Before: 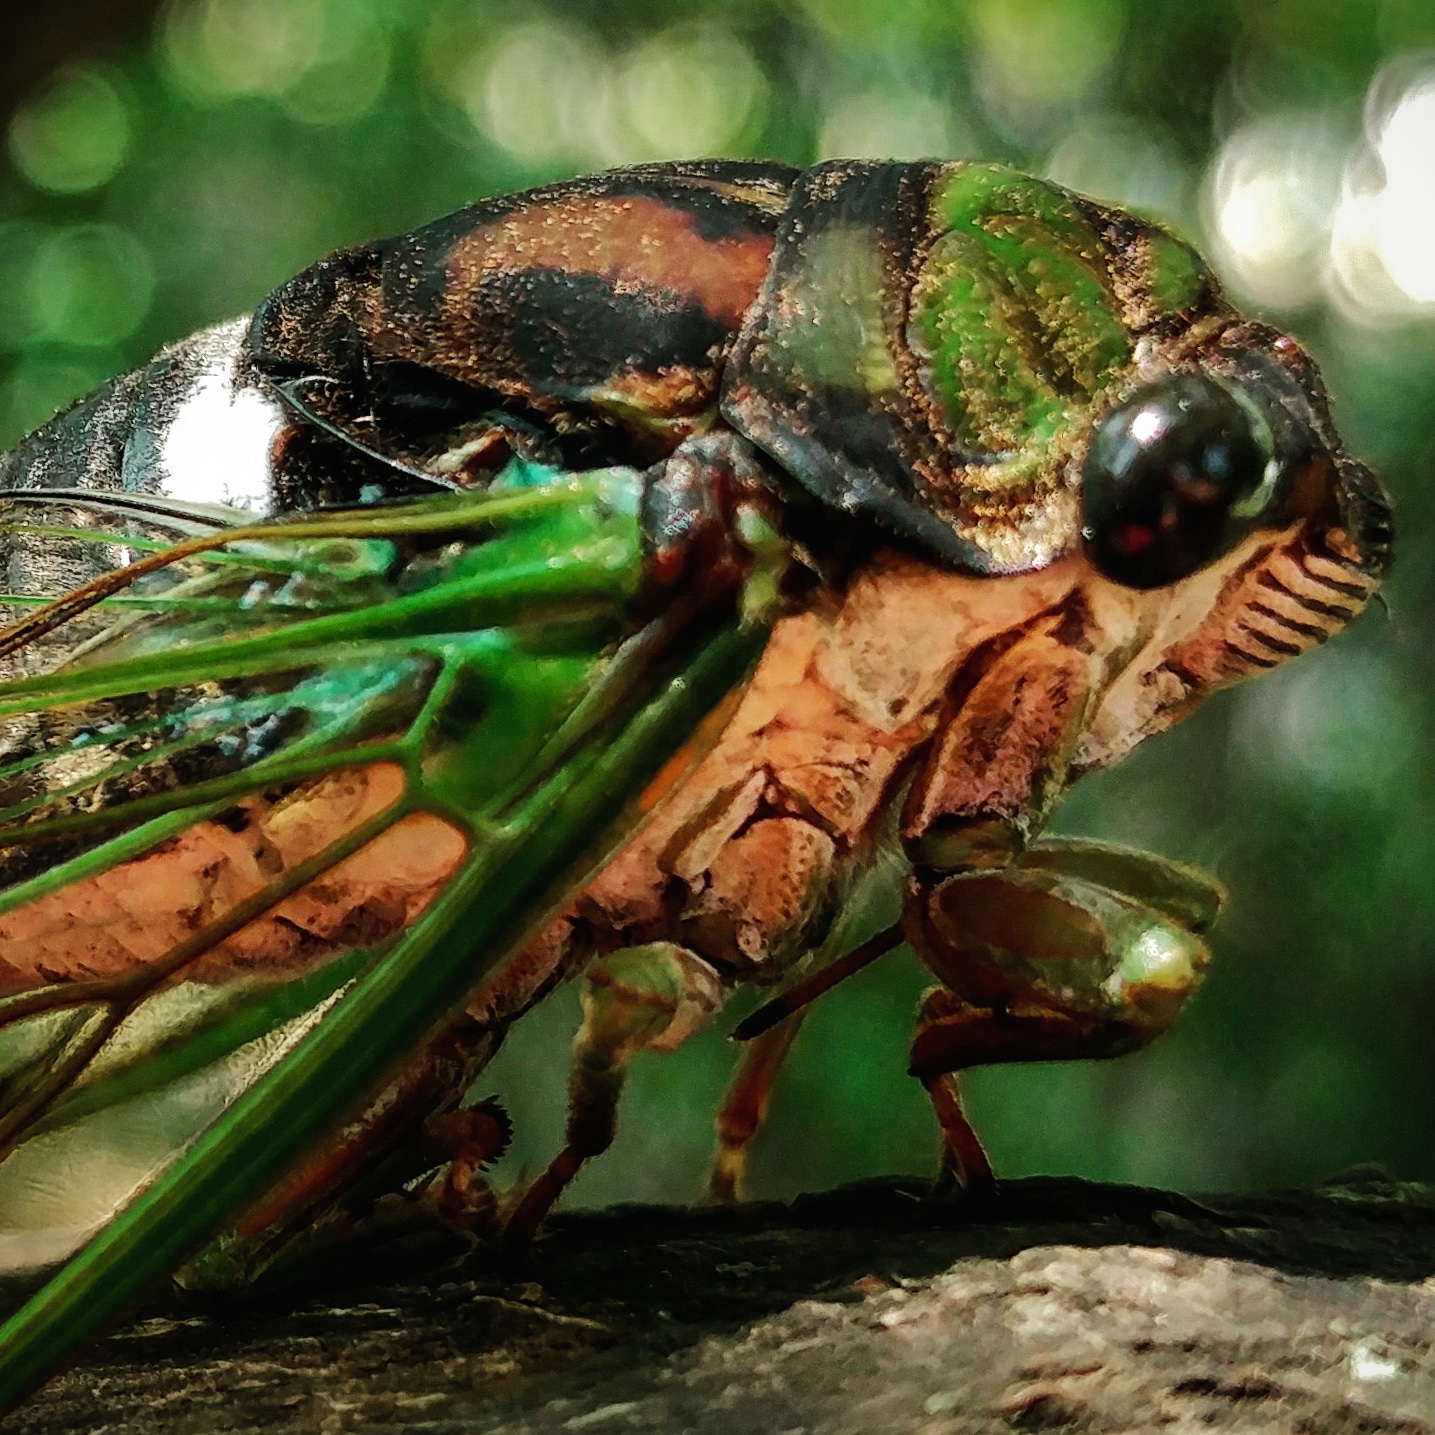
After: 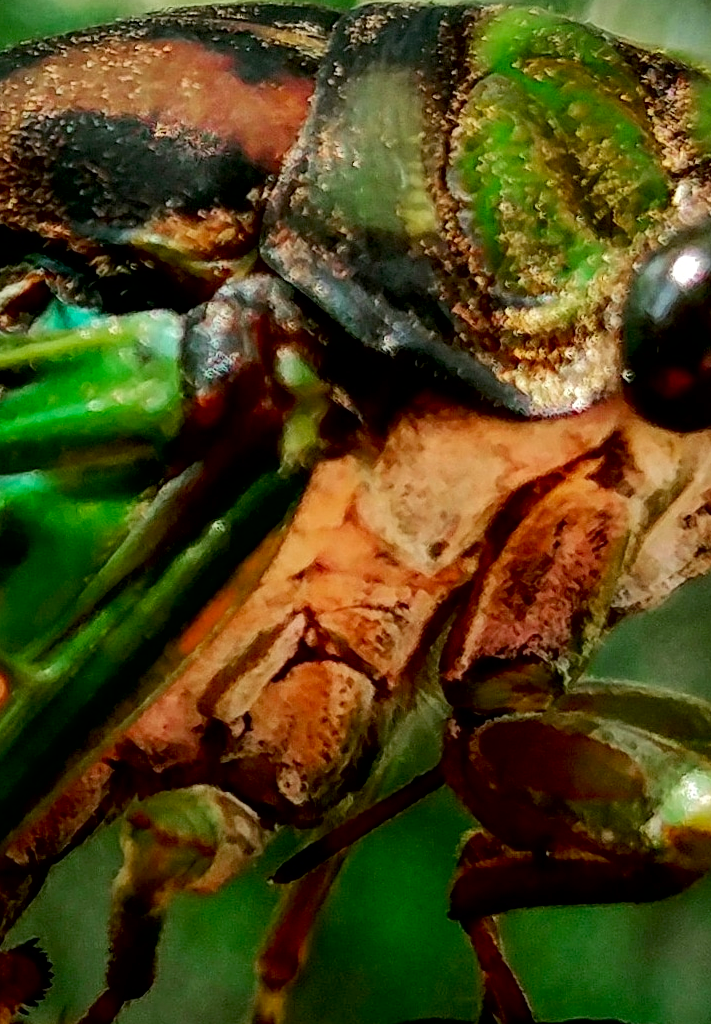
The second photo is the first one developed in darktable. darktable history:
contrast brightness saturation: saturation 0.13
crop: left 32.075%, top 10.976%, right 18.355%, bottom 17.596%
exposure: black level correction 0.009, exposure 0.014 EV, compensate highlight preservation false
tone equalizer: on, module defaults
